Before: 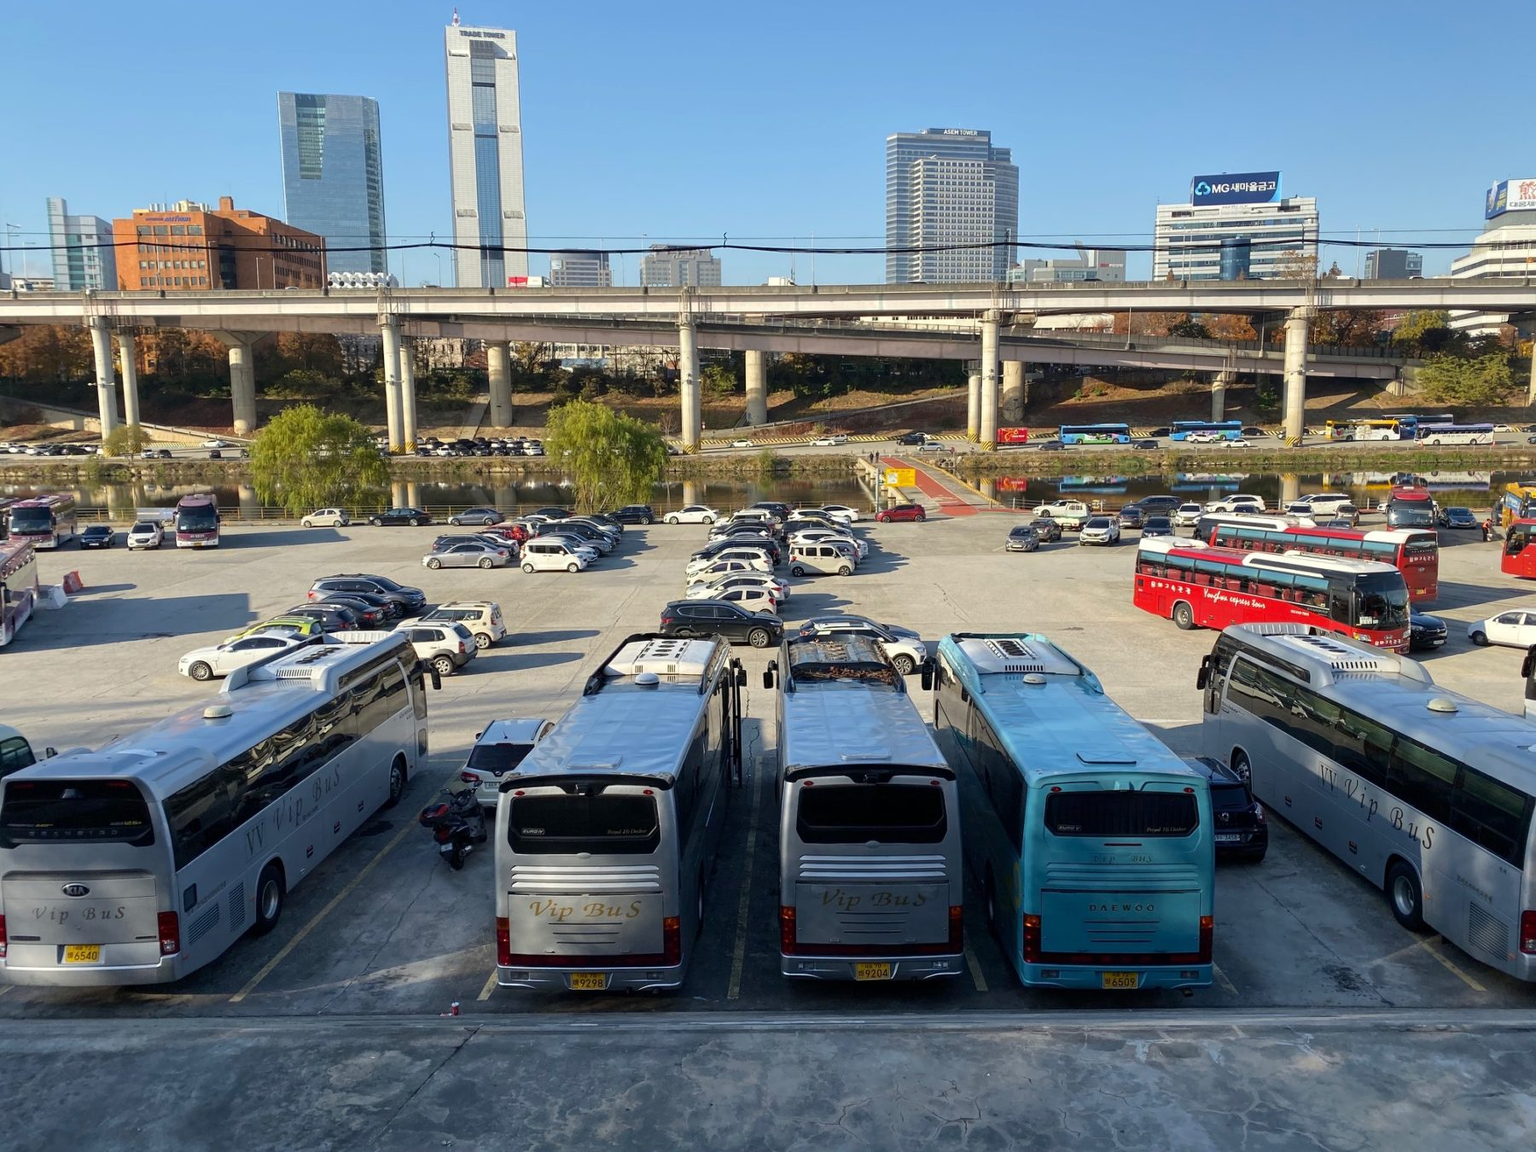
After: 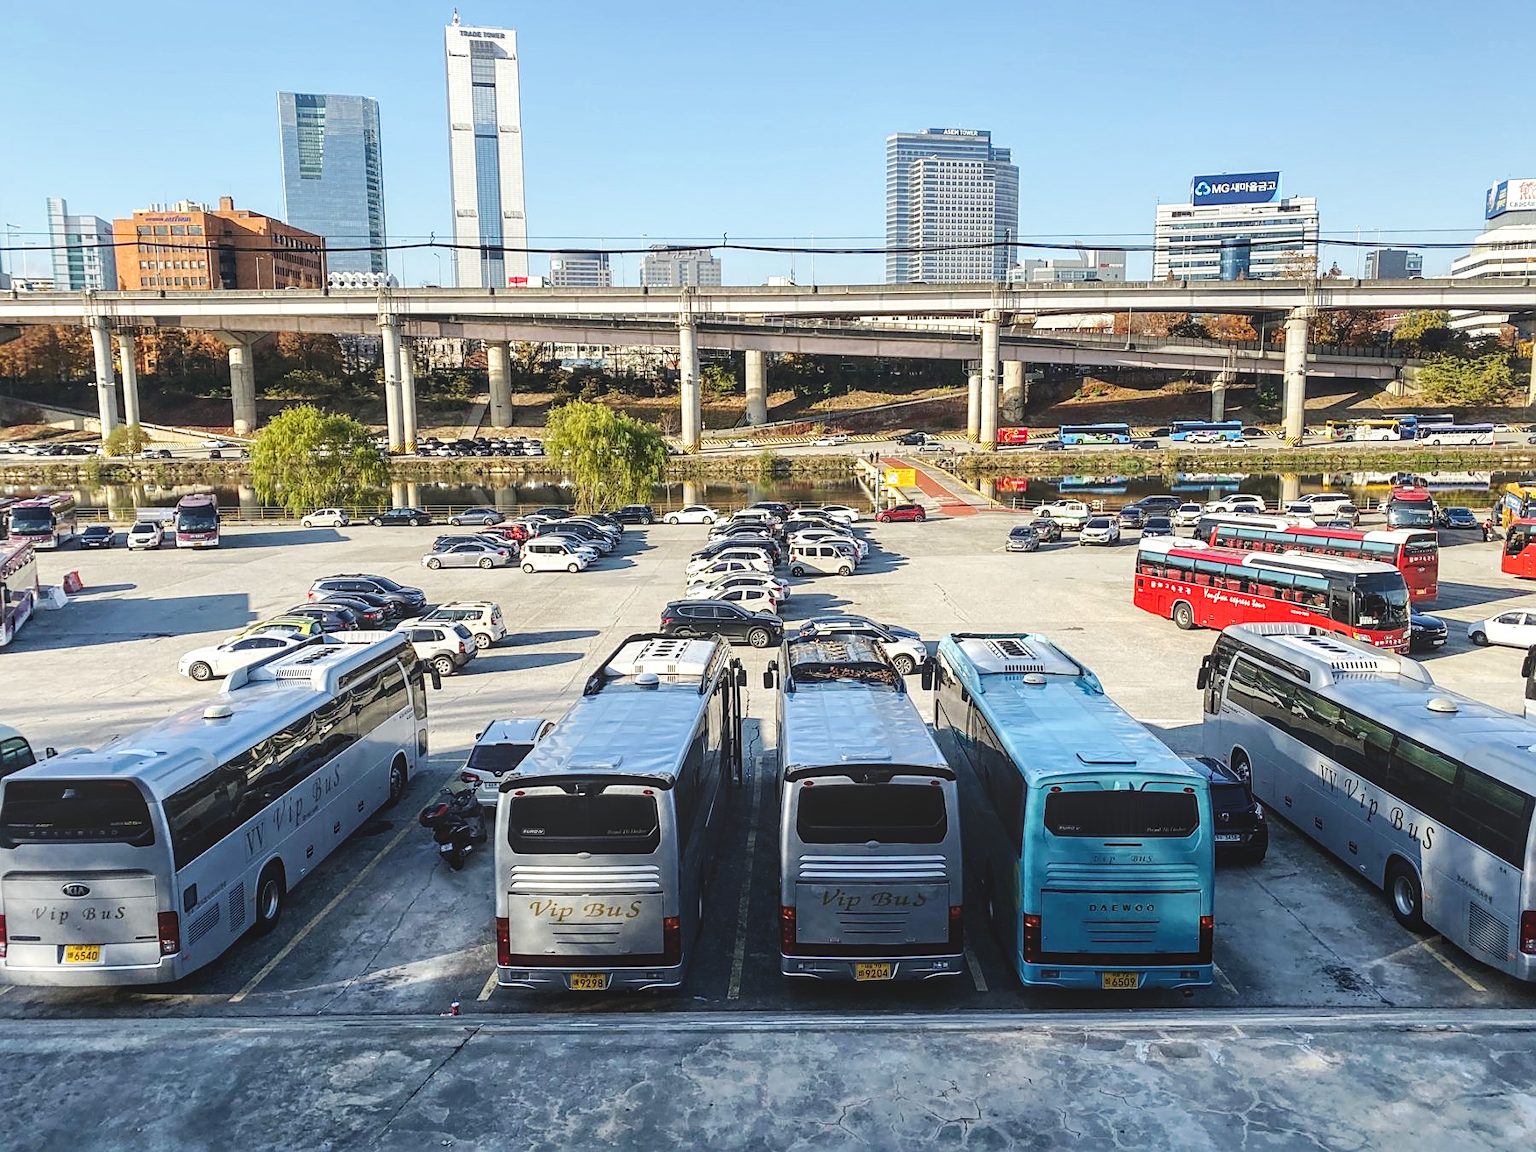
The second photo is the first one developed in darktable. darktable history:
exposure: black level correction -0.028, compensate highlight preservation false
base curve: curves: ch0 [(0, 0) (0.036, 0.025) (0.121, 0.166) (0.206, 0.329) (0.605, 0.79) (1, 1)], preserve colors none
local contrast: highlights 61%, detail 143%, midtone range 0.428
sharpen: on, module defaults
